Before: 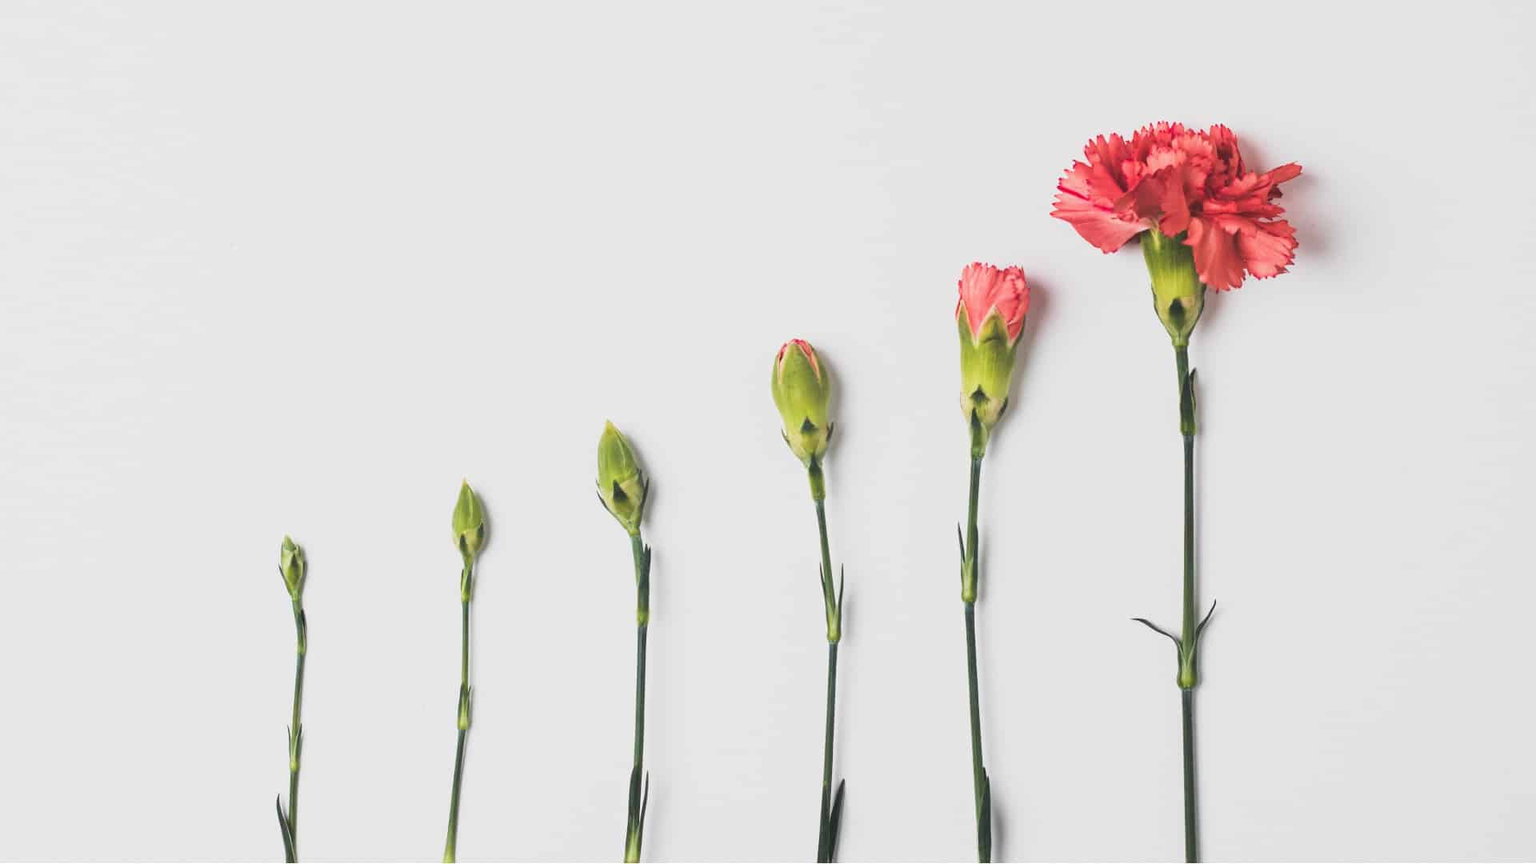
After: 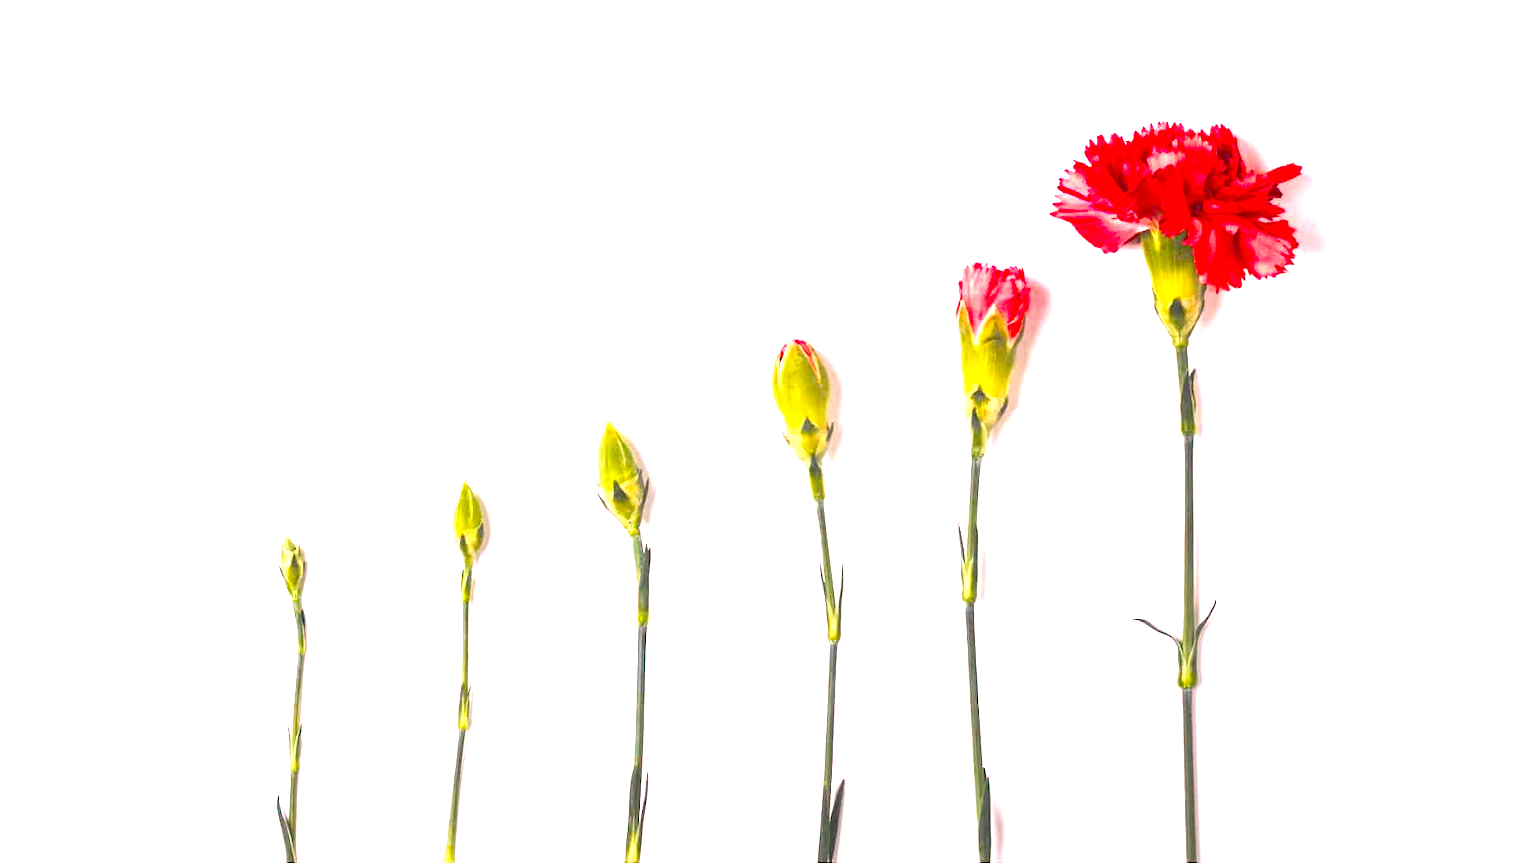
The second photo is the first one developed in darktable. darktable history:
exposure: black level correction 0, exposure 1.452 EV, compensate highlight preservation false
color correction: highlights a* 14.75, highlights b* 4.68
color balance rgb: perceptual saturation grading › global saturation 25.905%, saturation formula JzAzBz (2021)
